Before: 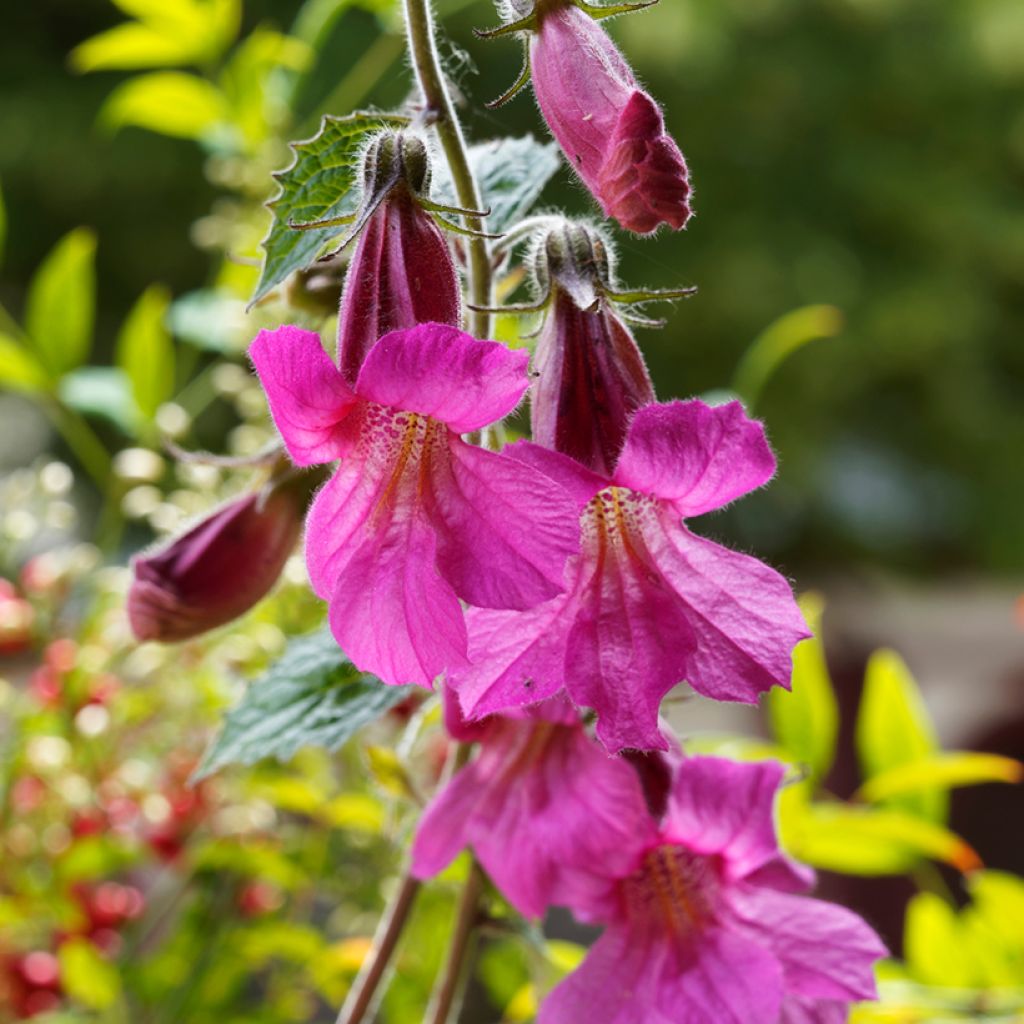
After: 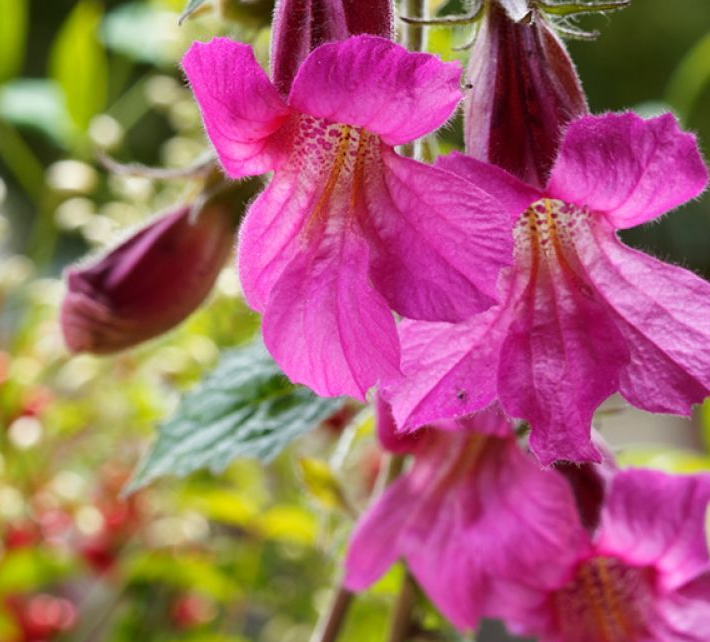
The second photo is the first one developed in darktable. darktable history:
crop: left 6.561%, top 28.17%, right 24.022%, bottom 9.076%
